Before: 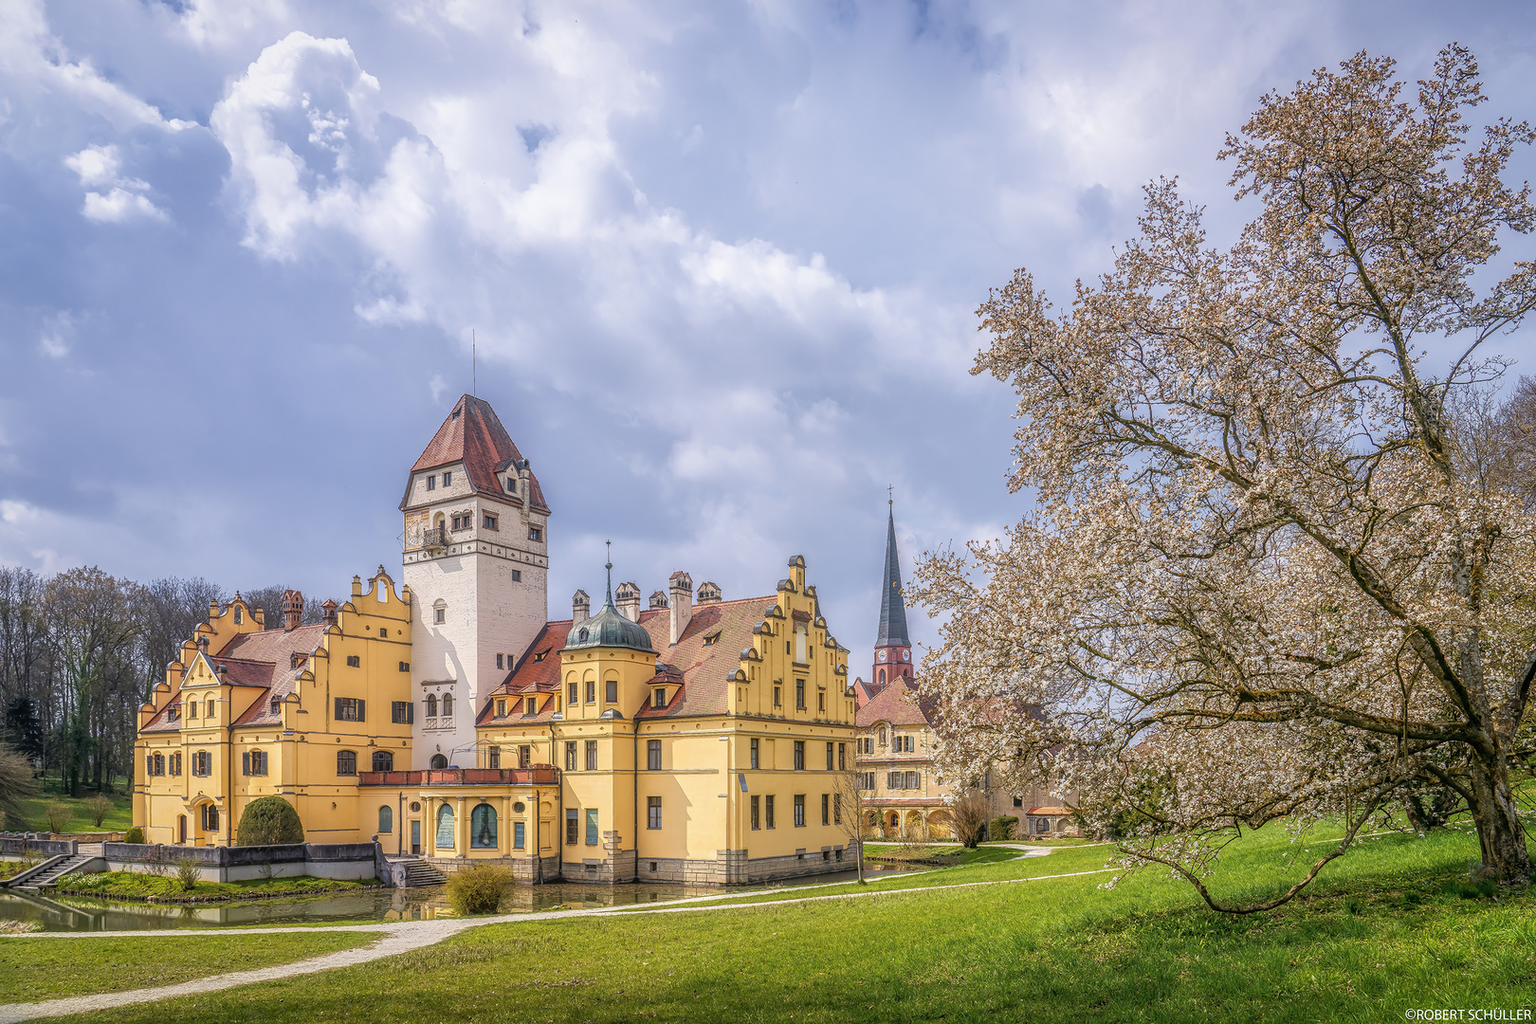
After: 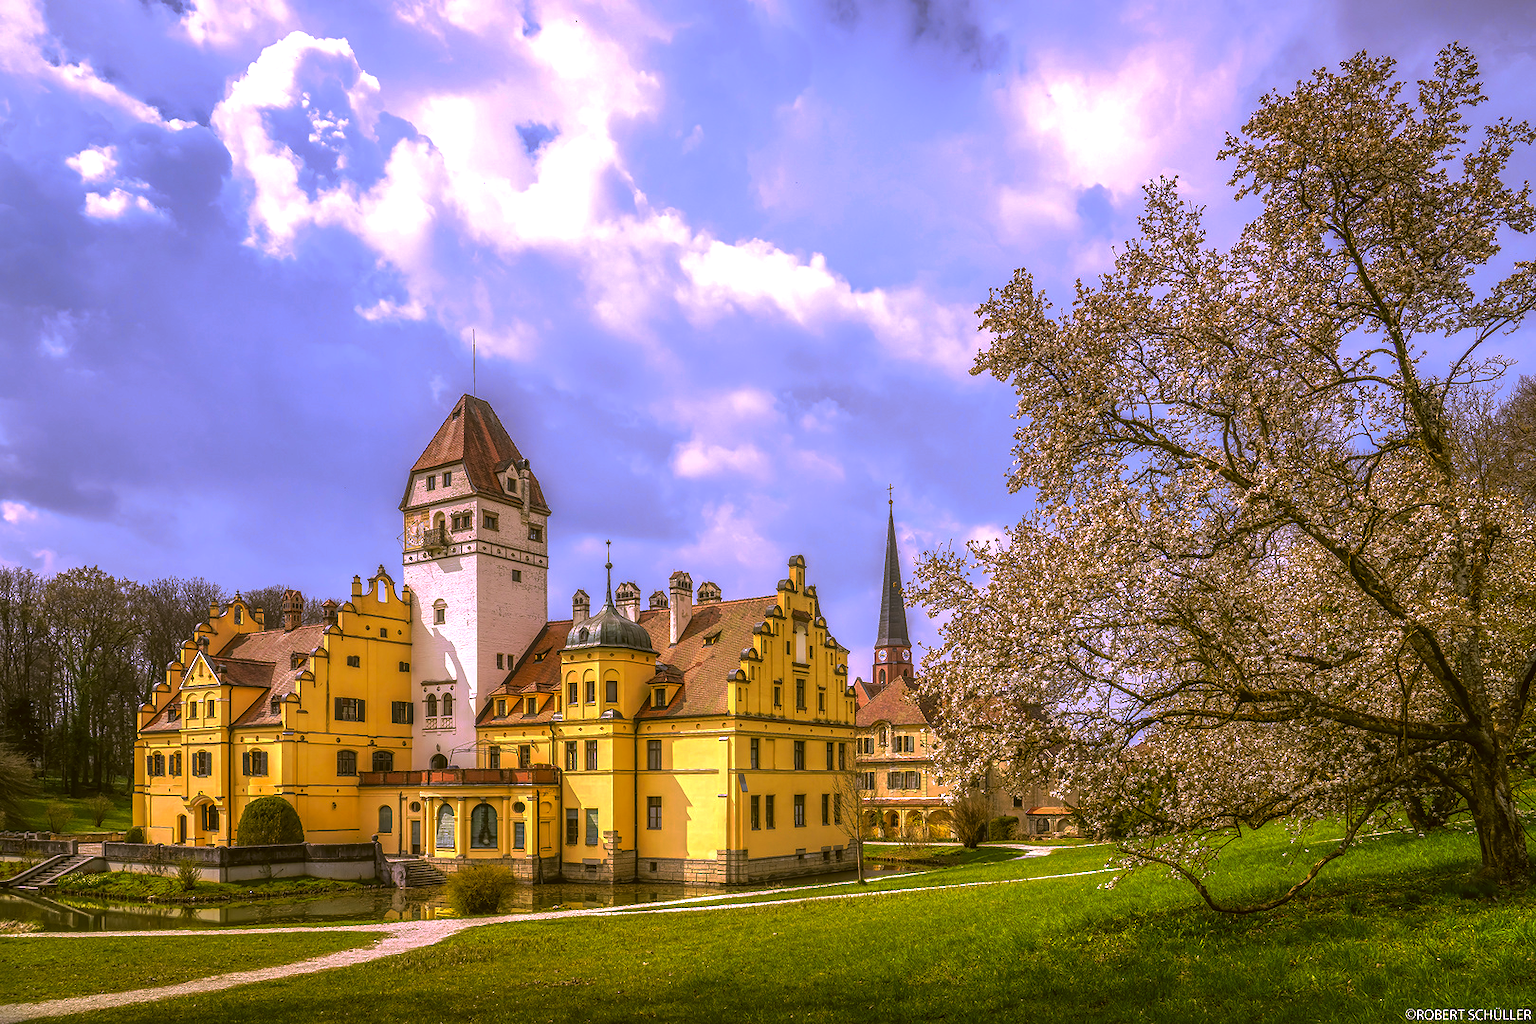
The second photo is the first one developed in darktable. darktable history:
white balance: red 1.042, blue 1.17
tone curve: curves: ch0 [(0, 0) (0.003, 0.029) (0.011, 0.034) (0.025, 0.044) (0.044, 0.057) (0.069, 0.07) (0.1, 0.084) (0.136, 0.104) (0.177, 0.127) (0.224, 0.156) (0.277, 0.192) (0.335, 0.236) (0.399, 0.284) (0.468, 0.339) (0.543, 0.393) (0.623, 0.454) (0.709, 0.541) (0.801, 0.65) (0.898, 0.766) (1, 1)], preserve colors none
rotate and perspective: automatic cropping original format, crop left 0, crop top 0
color correction: highlights a* 0.162, highlights b* 29.53, shadows a* -0.162, shadows b* 21.09
tone equalizer: -8 EV -0.417 EV, -7 EV -0.389 EV, -6 EV -0.333 EV, -5 EV -0.222 EV, -3 EV 0.222 EV, -2 EV 0.333 EV, -1 EV 0.389 EV, +0 EV 0.417 EV, edges refinement/feathering 500, mask exposure compensation -1.57 EV, preserve details no
